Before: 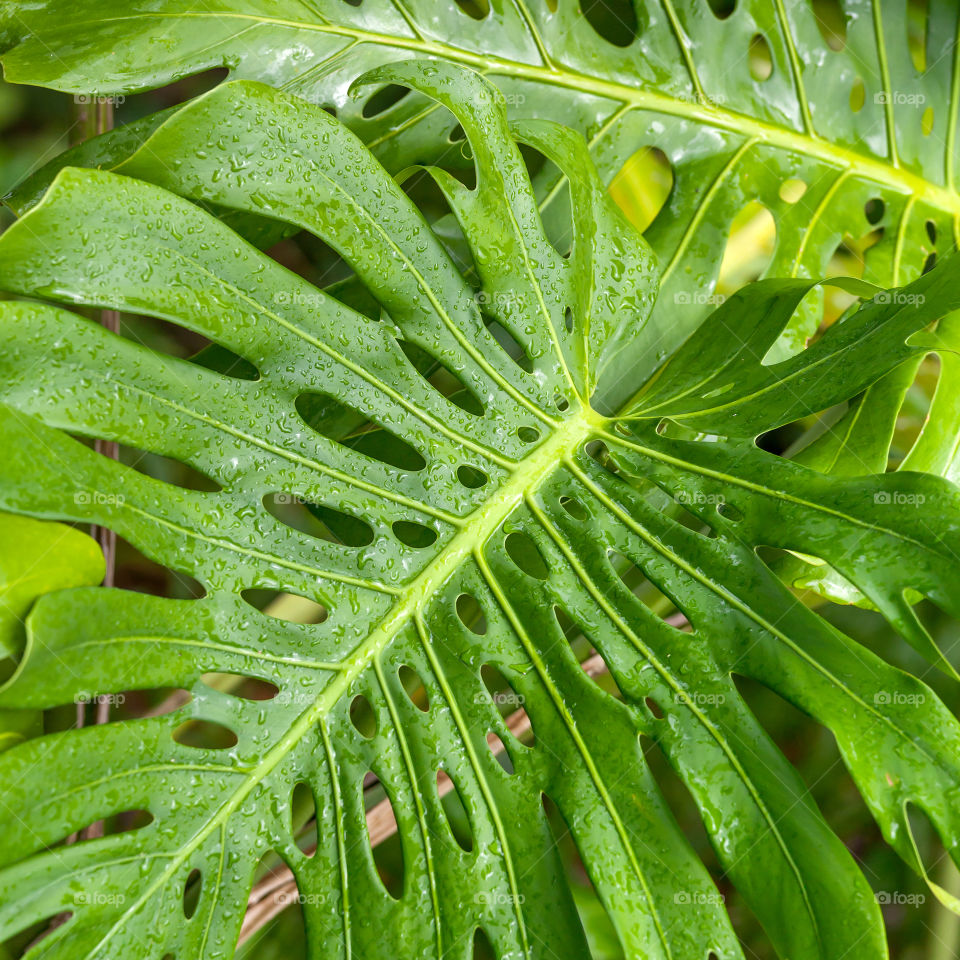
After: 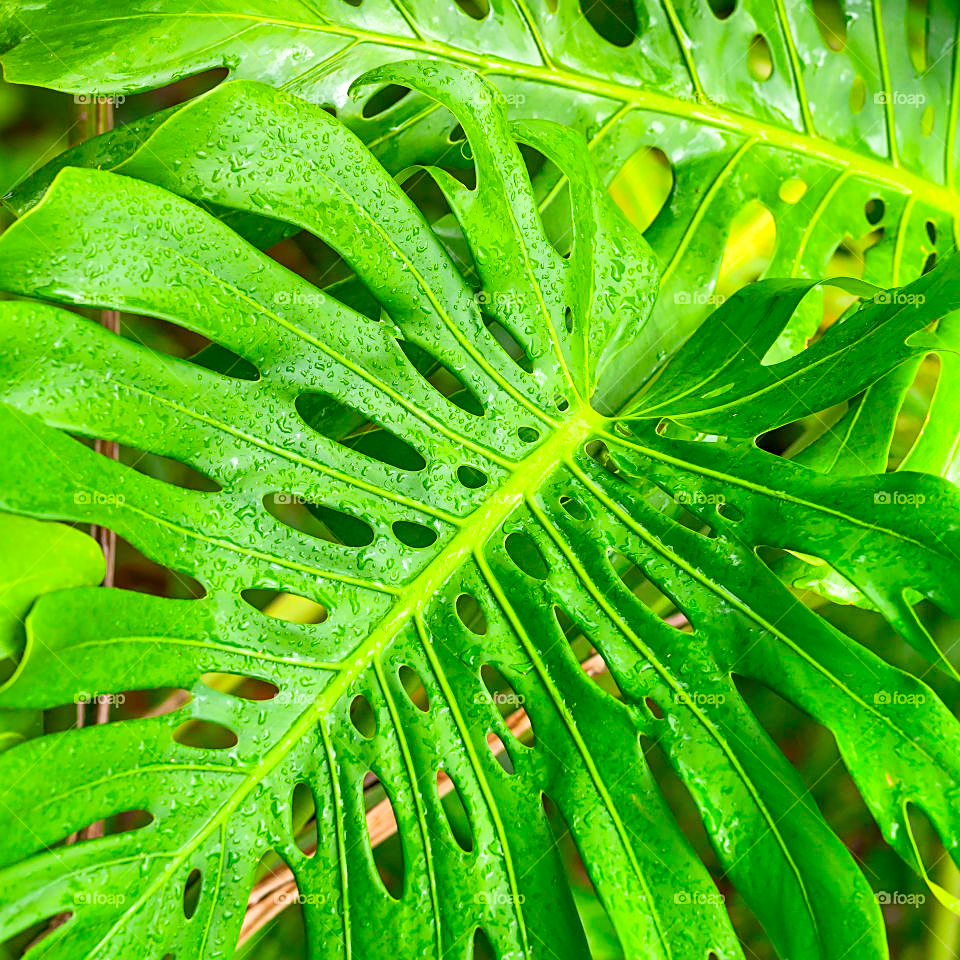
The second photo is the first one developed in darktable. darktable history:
contrast brightness saturation: contrast 0.205, brightness 0.191, saturation 0.799
sharpen: on, module defaults
